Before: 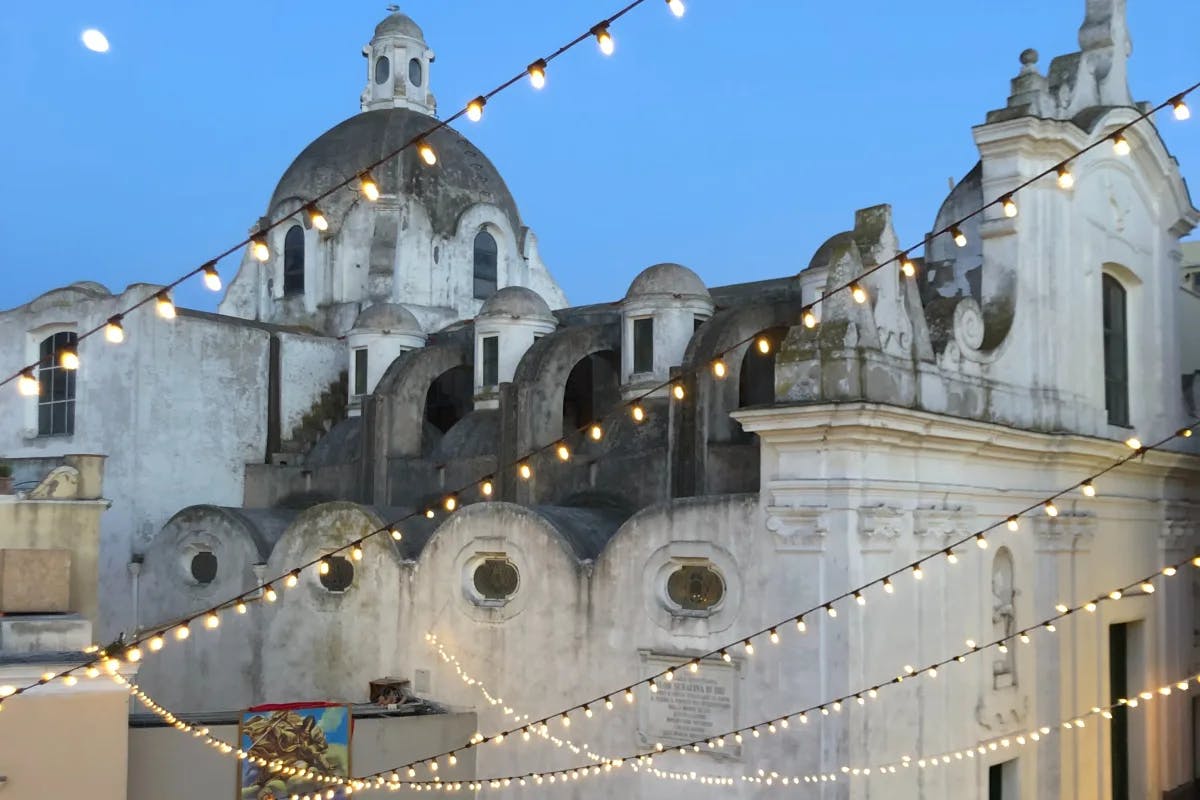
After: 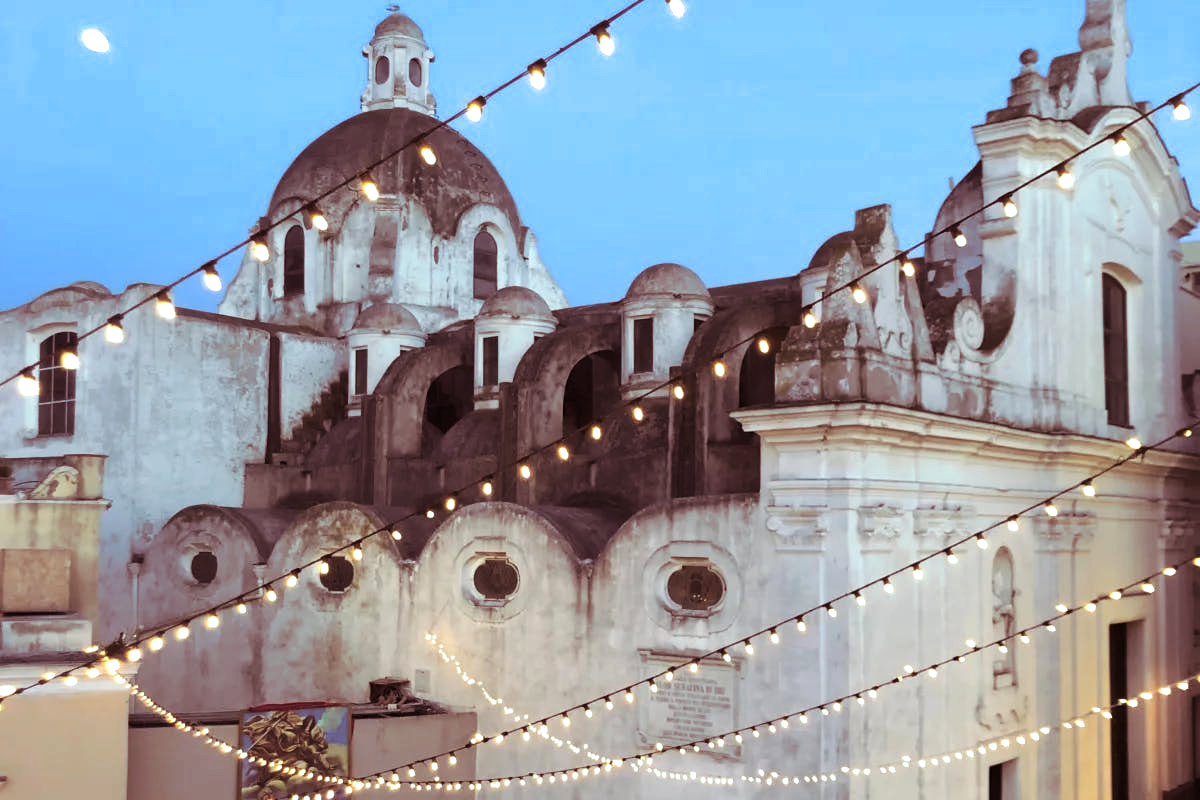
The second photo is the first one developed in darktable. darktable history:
split-toning: highlights › hue 180°
tone equalizer: -8 EV -0.417 EV, -7 EV -0.389 EV, -6 EV -0.333 EV, -5 EV -0.222 EV, -3 EV 0.222 EV, -2 EV 0.333 EV, -1 EV 0.389 EV, +0 EV 0.417 EV, edges refinement/feathering 500, mask exposure compensation -1.57 EV, preserve details no
